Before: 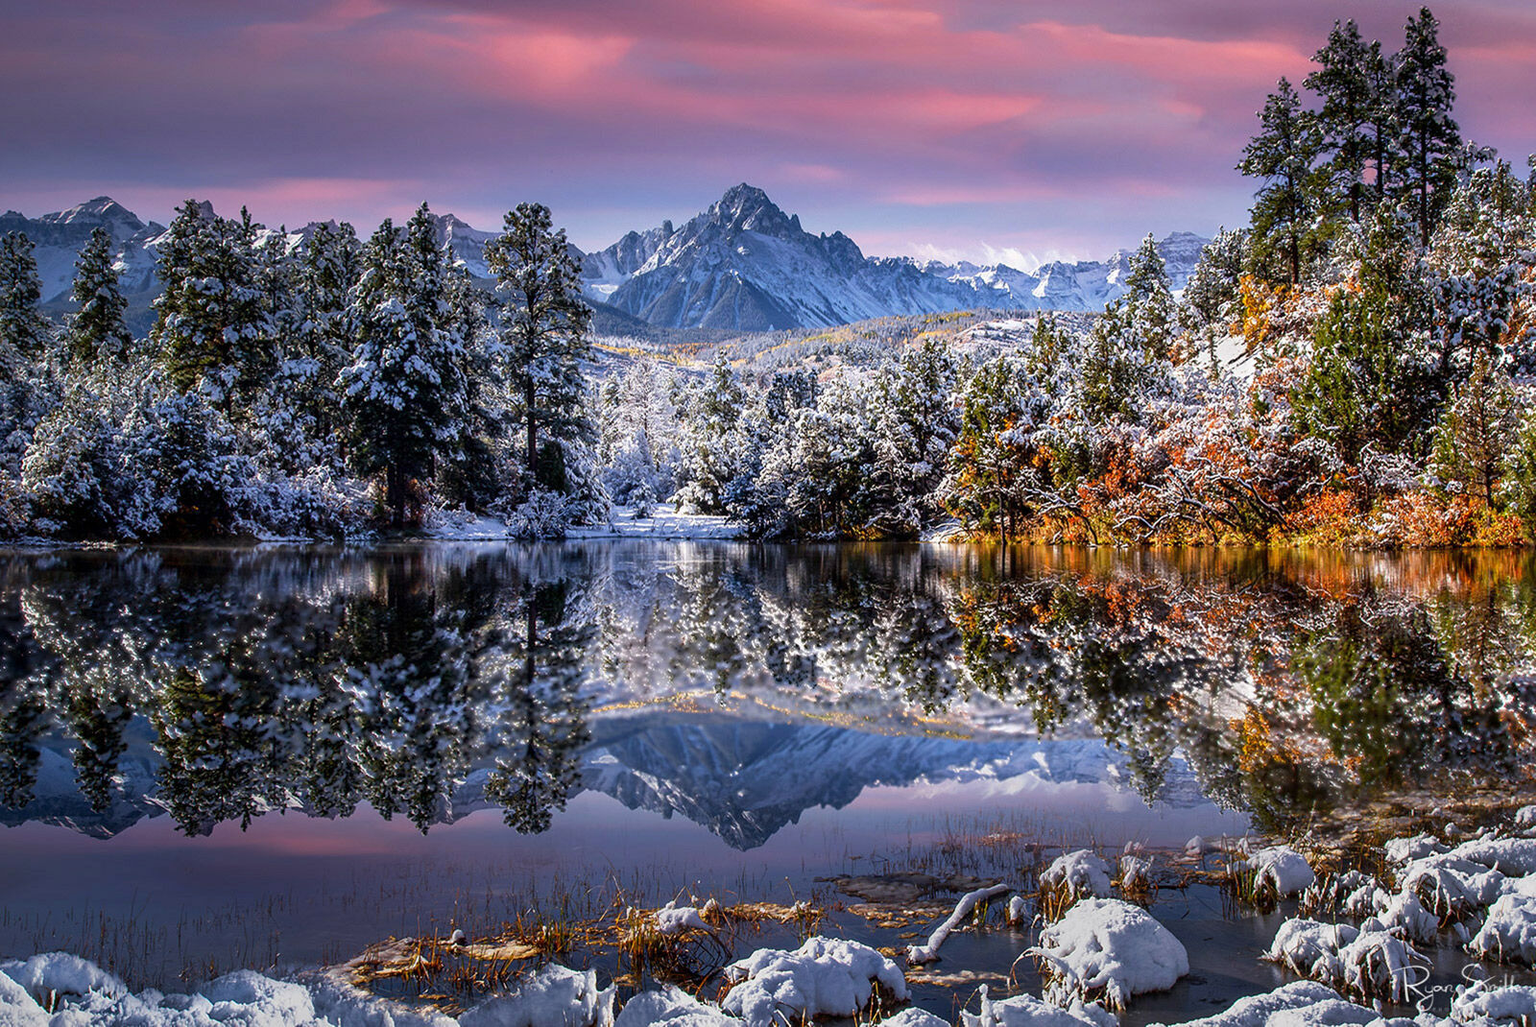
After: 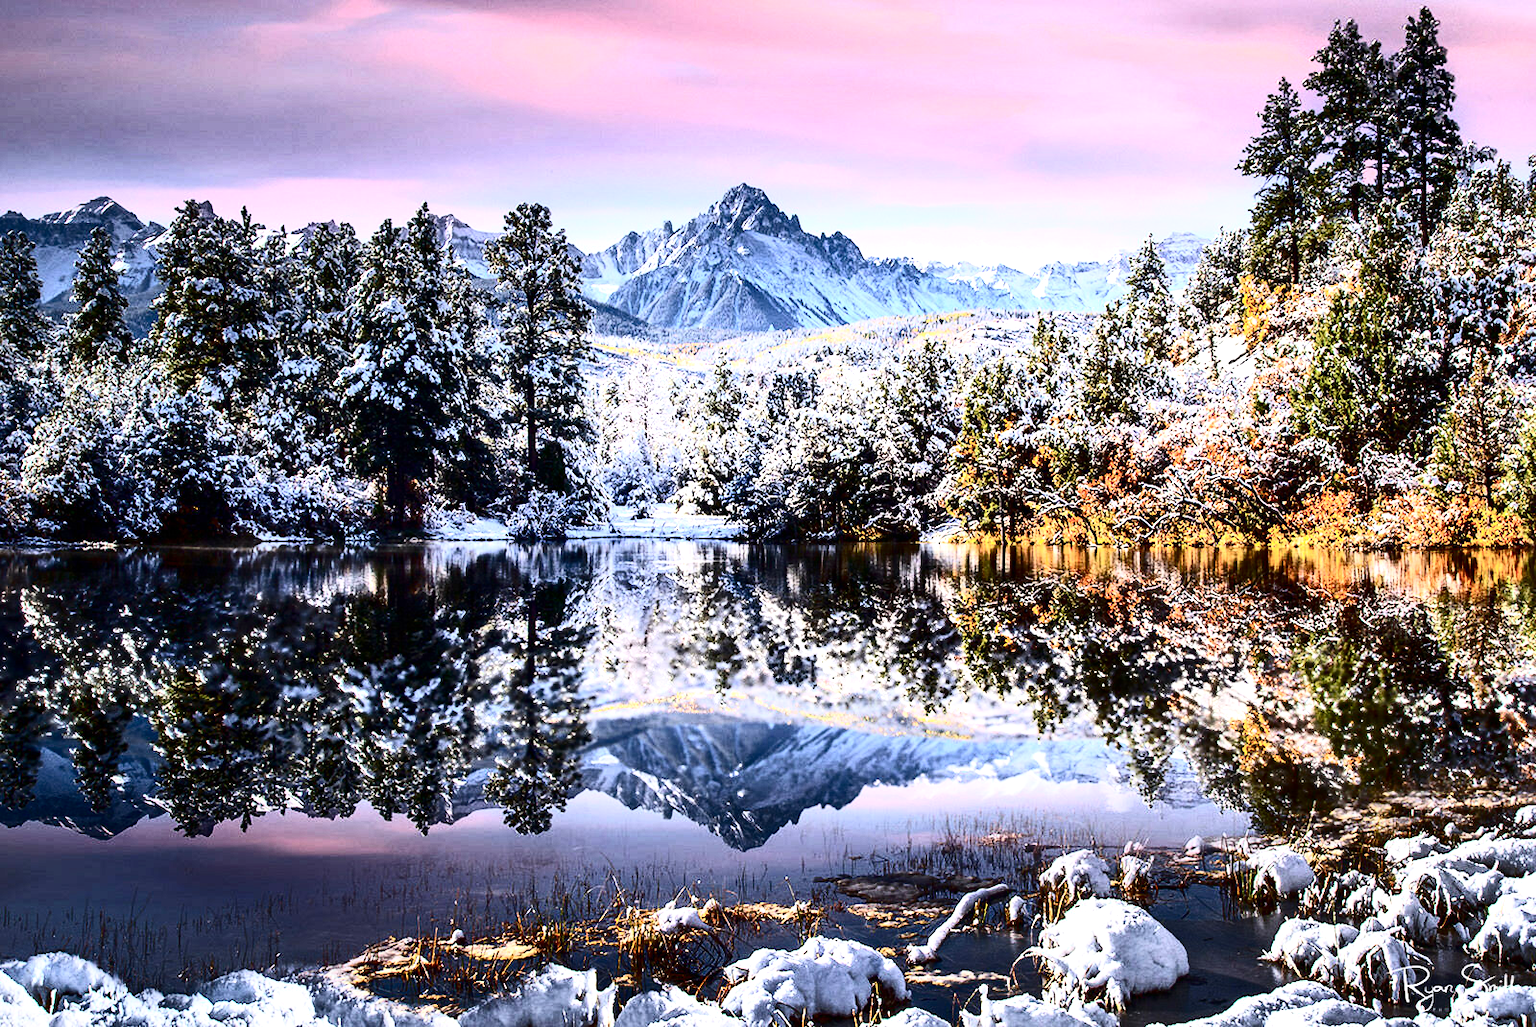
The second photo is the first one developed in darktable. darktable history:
contrast brightness saturation: contrast 0.499, saturation -0.085
exposure: black level correction 0, exposure 1 EV, compensate highlight preservation false
